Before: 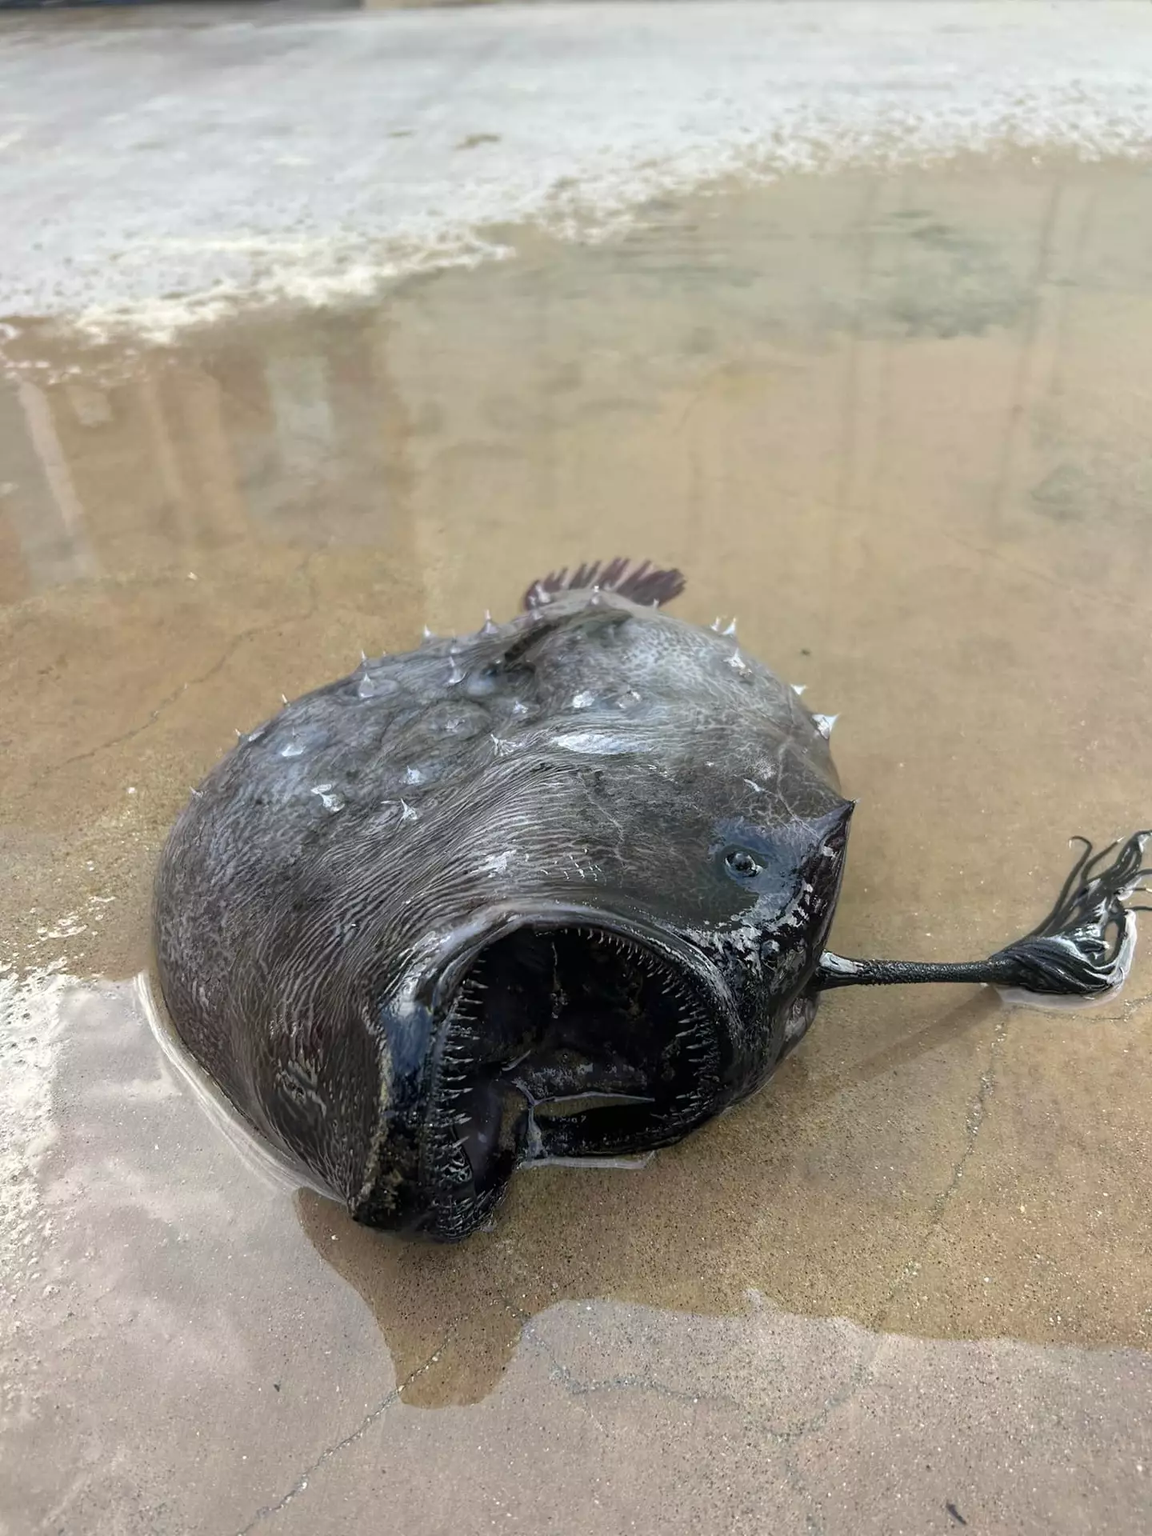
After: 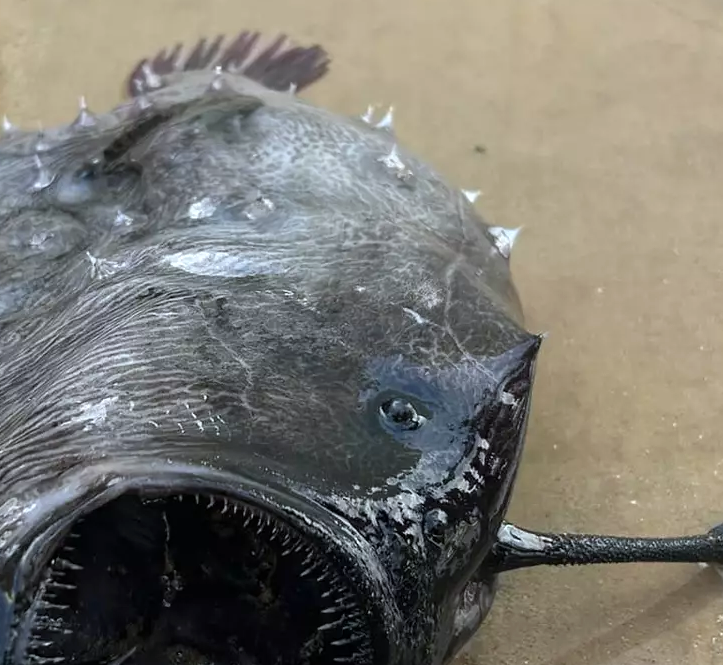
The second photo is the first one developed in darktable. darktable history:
crop: left 36.607%, top 34.735%, right 13.146%, bottom 30.611%
white balance: red 0.982, blue 1.018
levels: mode automatic, black 0.023%, white 99.97%, levels [0.062, 0.494, 0.925]
